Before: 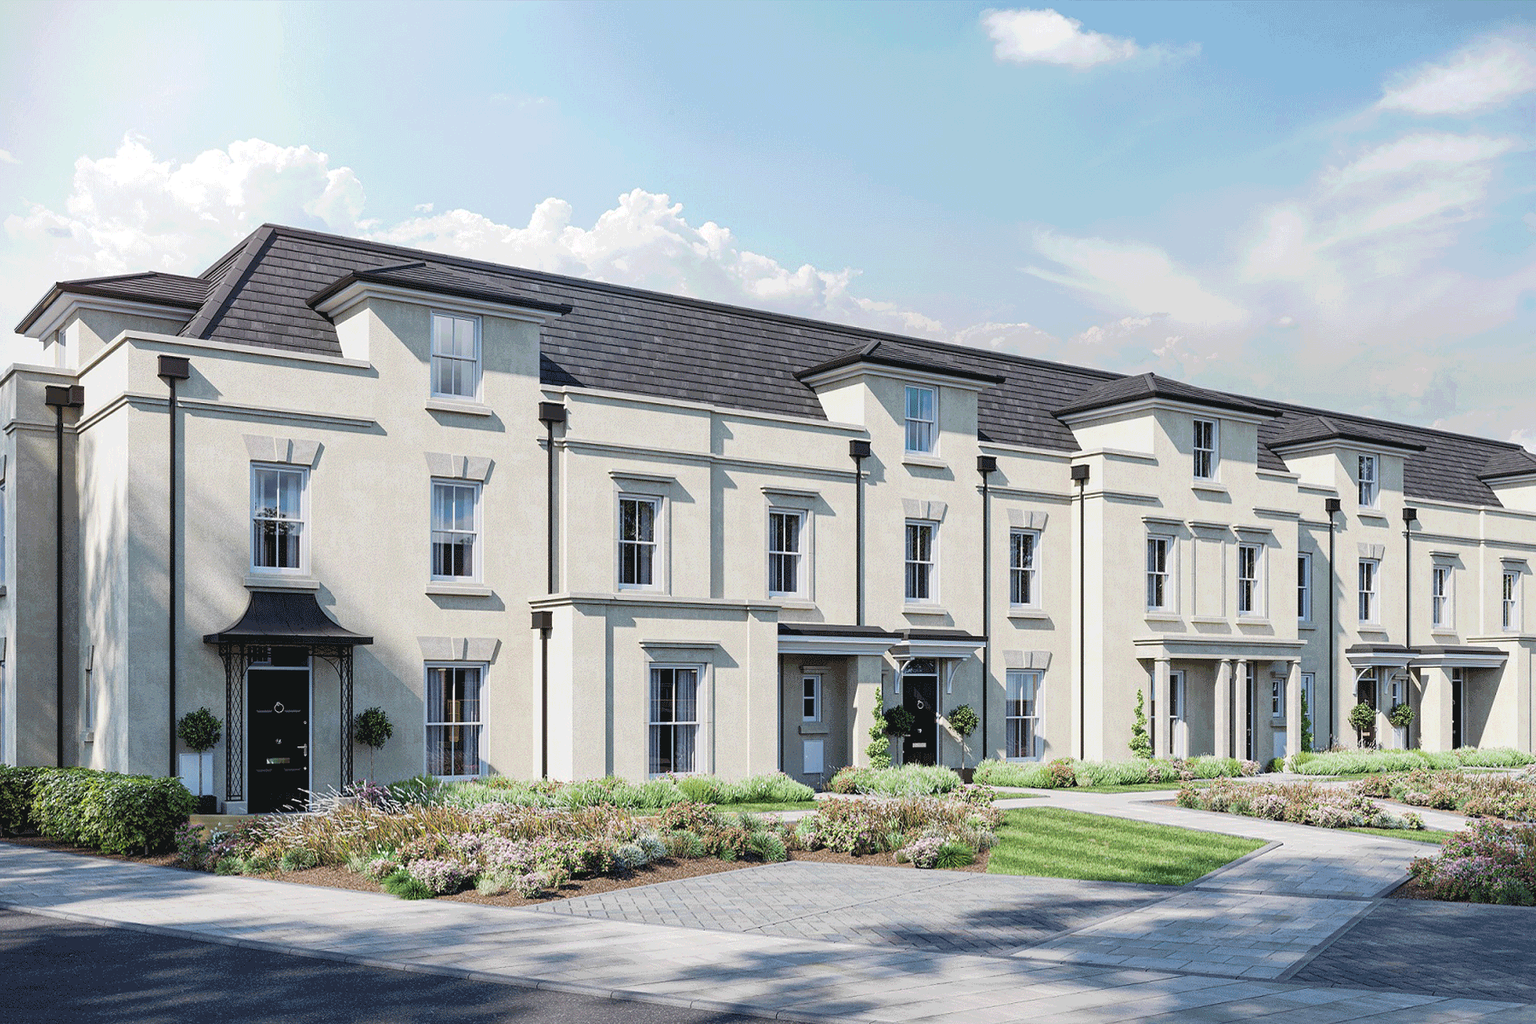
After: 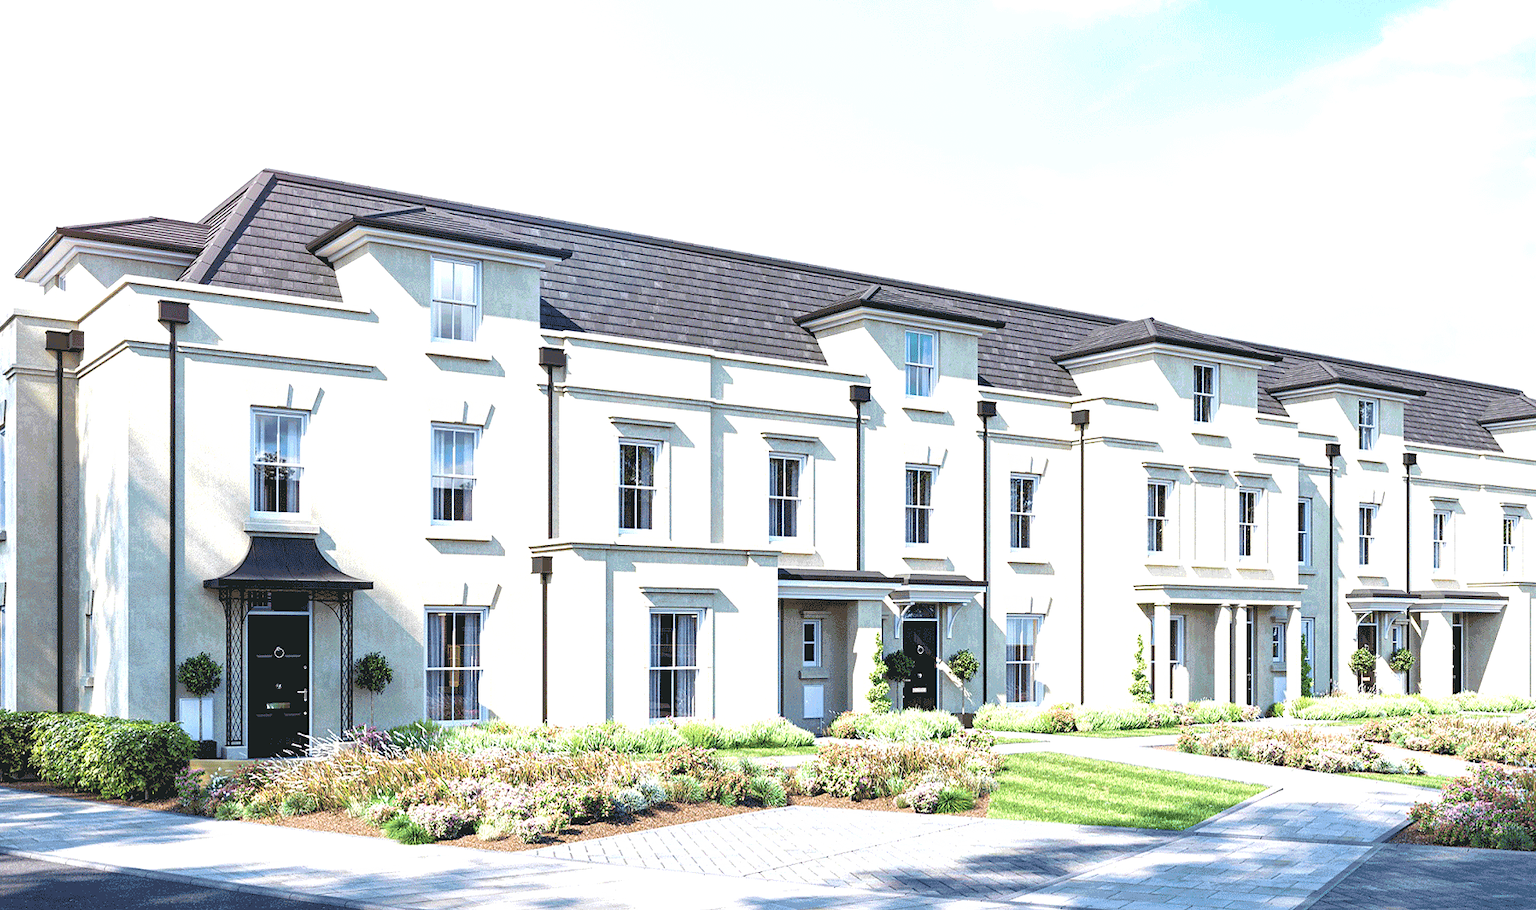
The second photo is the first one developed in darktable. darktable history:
exposure: exposure 1 EV, compensate exposure bias true, compensate highlight preservation false
crop and rotate: top 5.465%, bottom 5.627%
velvia: on, module defaults
